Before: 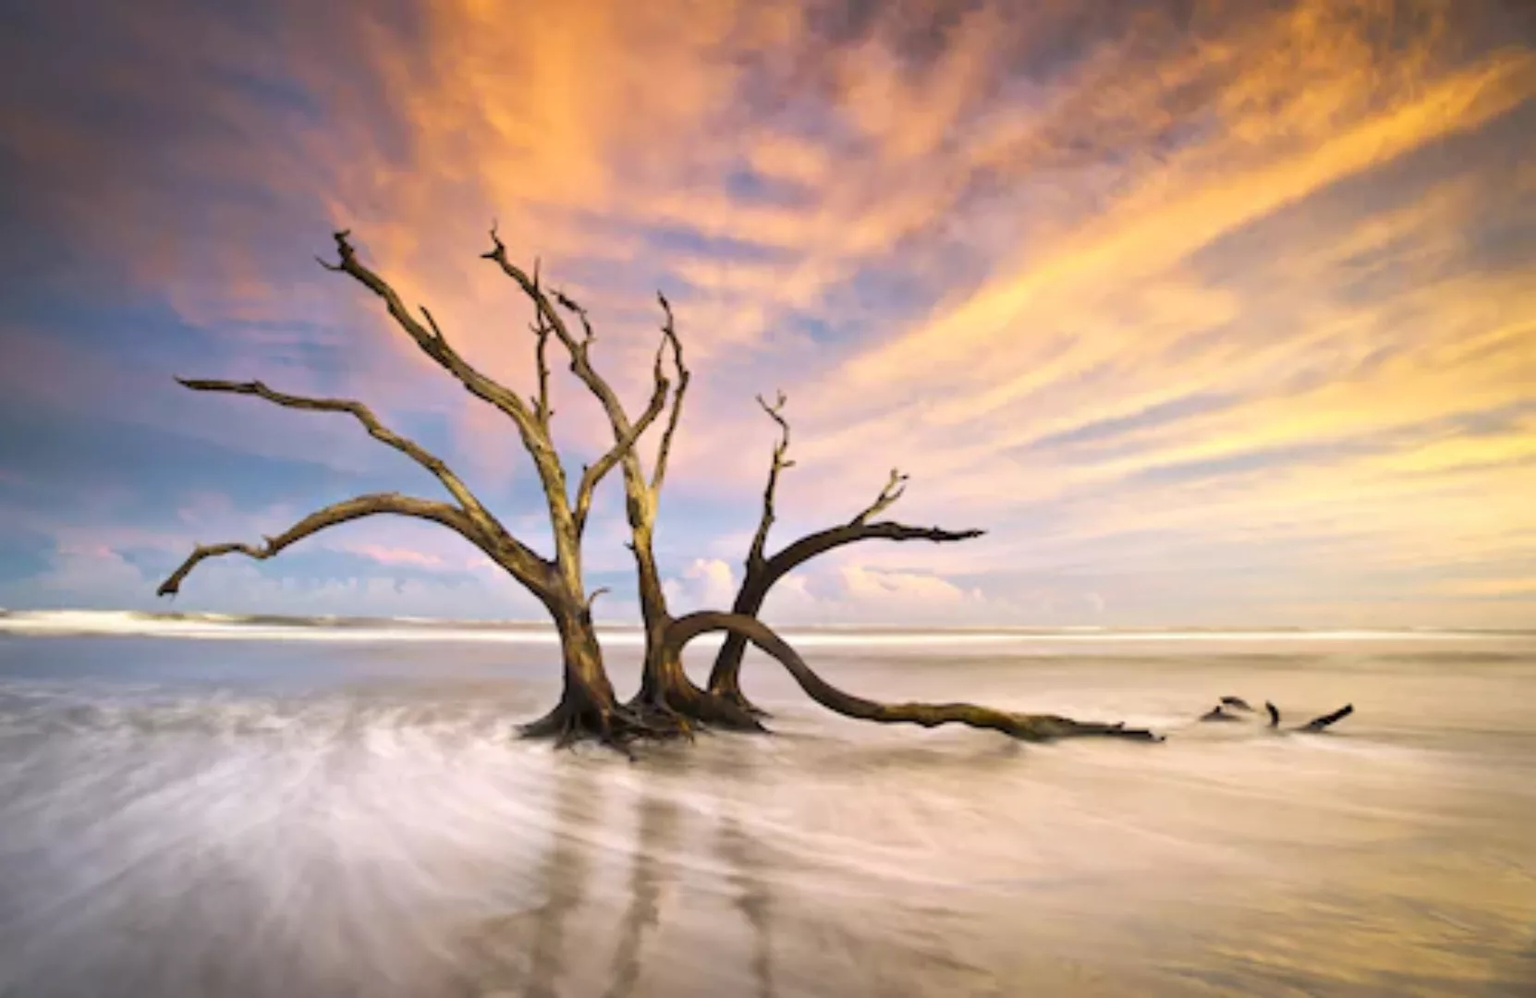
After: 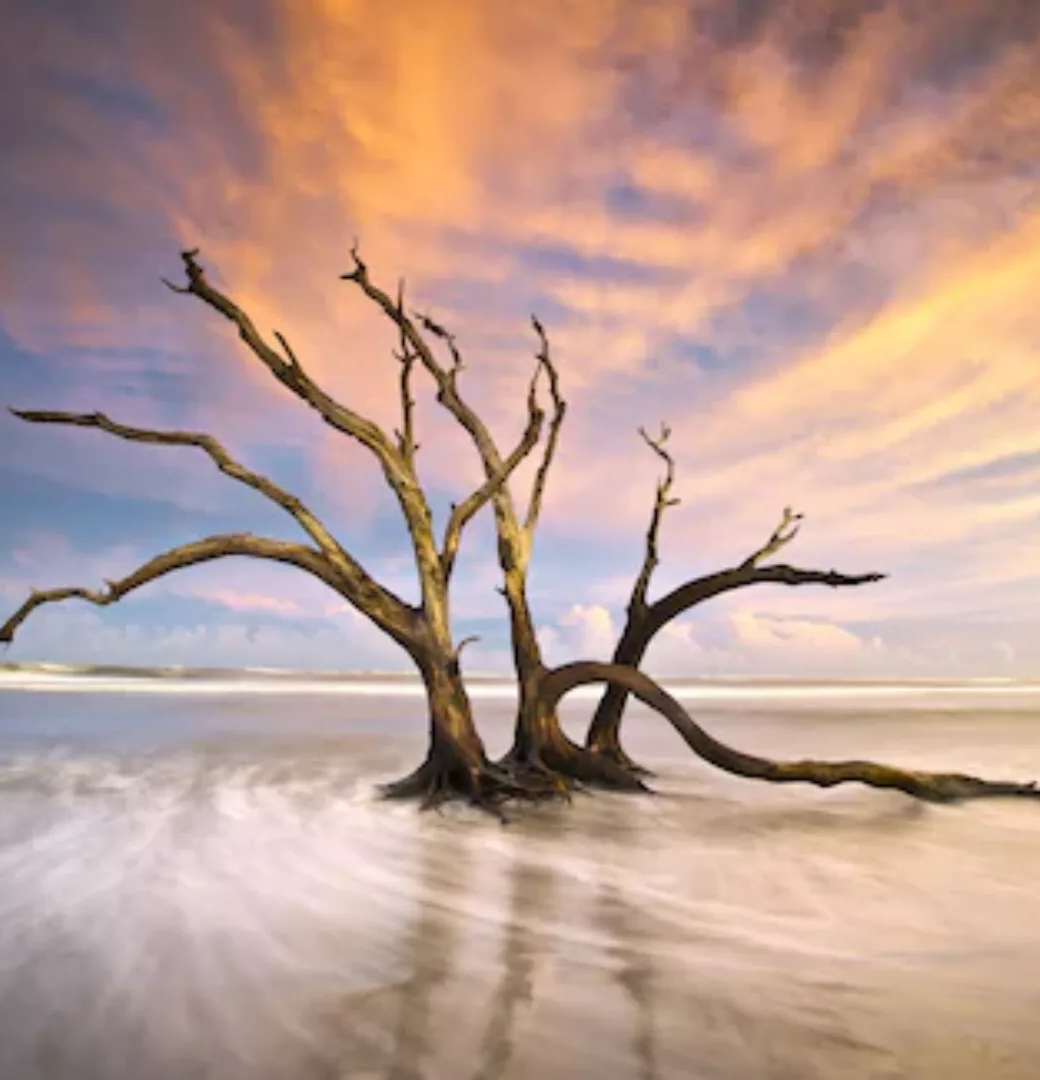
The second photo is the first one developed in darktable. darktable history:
crop: left 10.878%, right 26.526%
